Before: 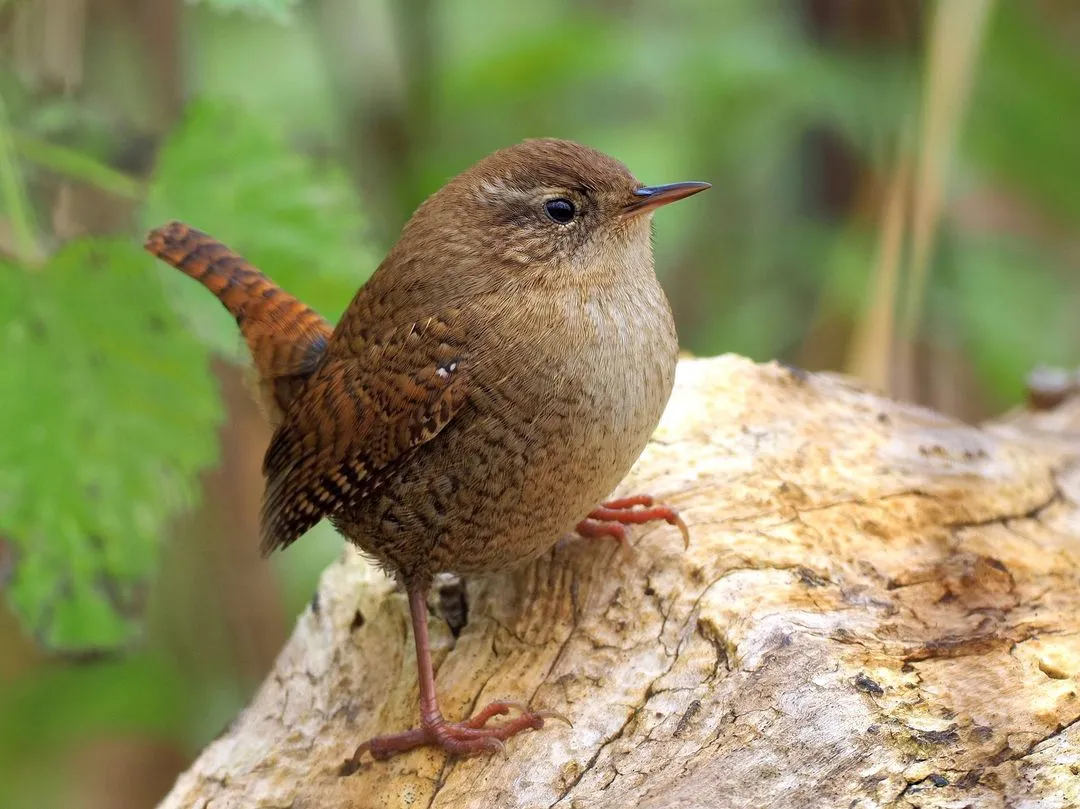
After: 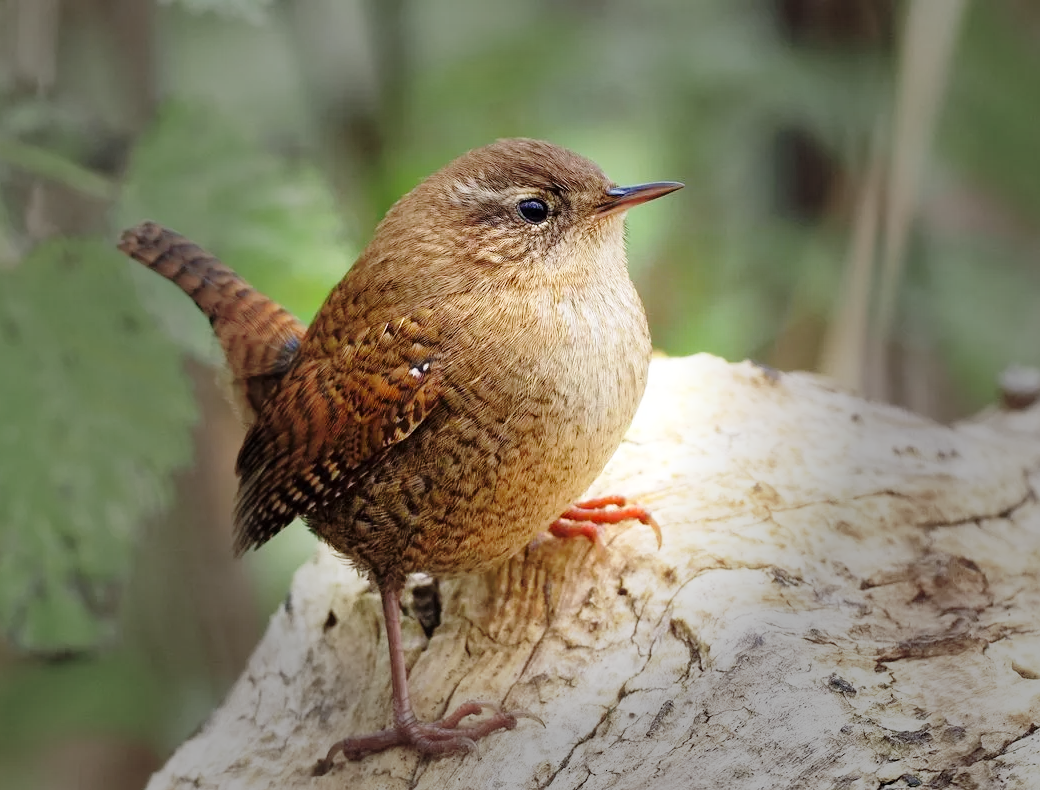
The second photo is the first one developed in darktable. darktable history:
vignetting: fall-off start 31.28%, fall-off radius 34.64%, brightness -0.575
crop and rotate: left 2.536%, right 1.107%, bottom 2.246%
base curve: curves: ch0 [(0, 0) (0.028, 0.03) (0.121, 0.232) (0.46, 0.748) (0.859, 0.968) (1, 1)], preserve colors none
